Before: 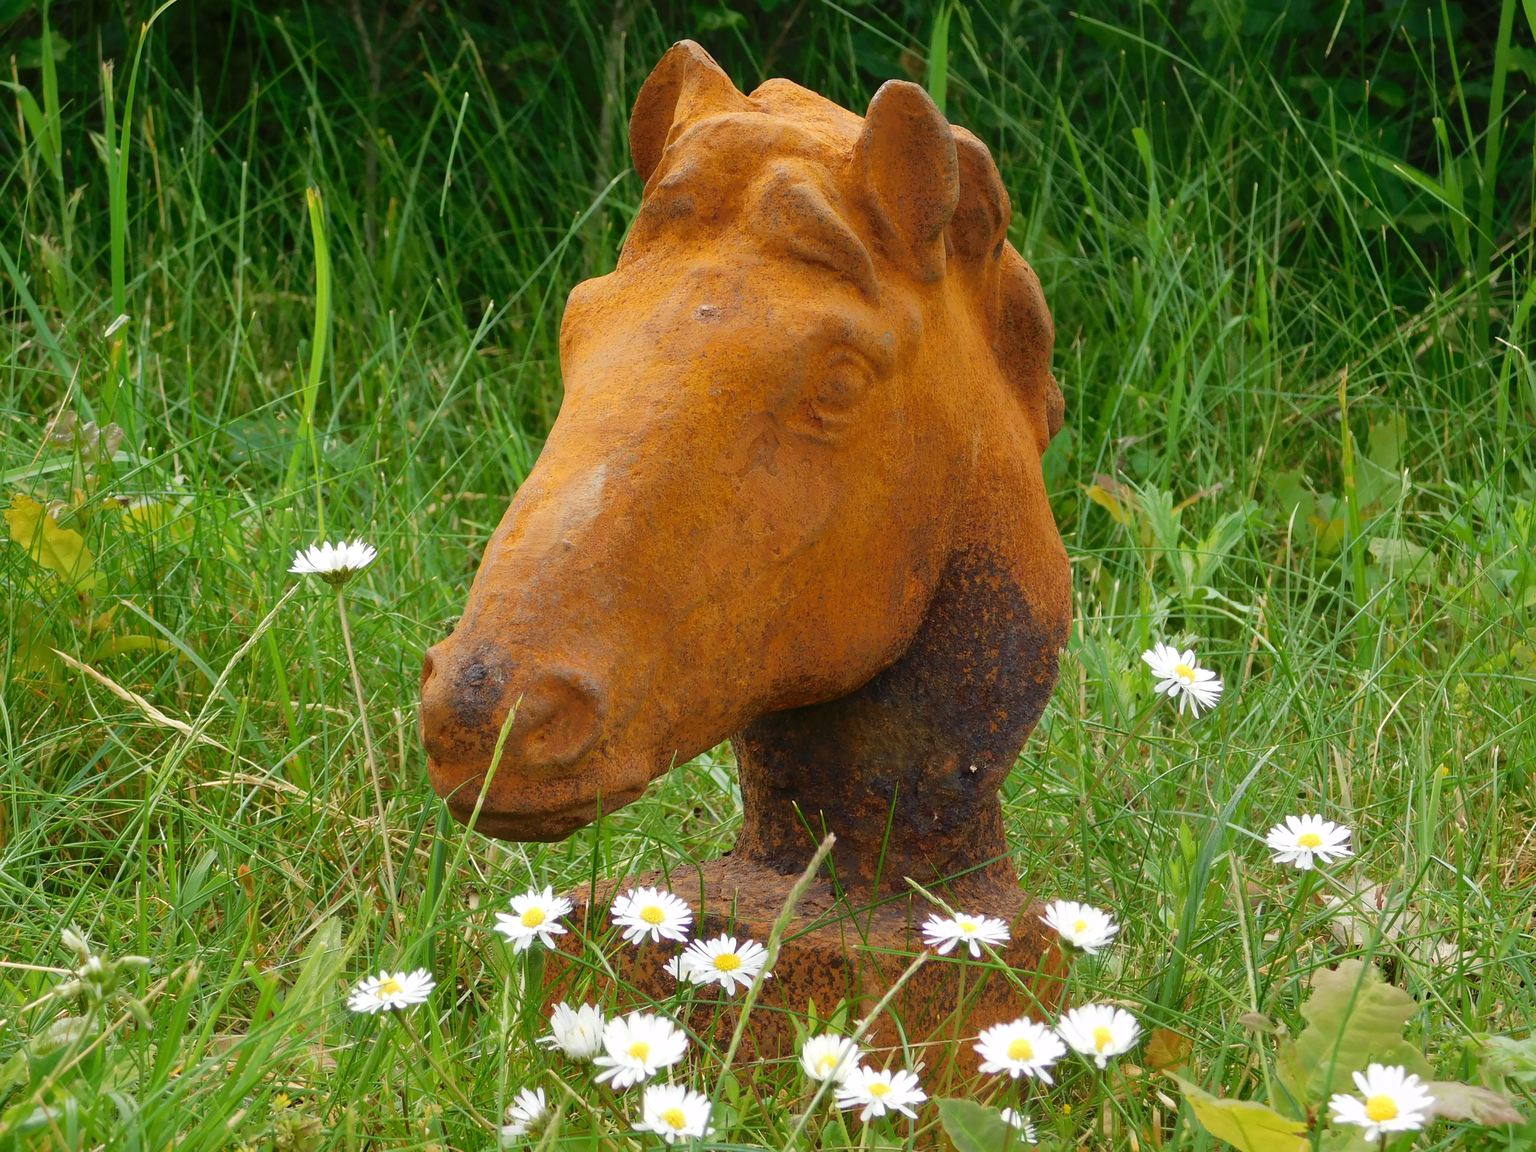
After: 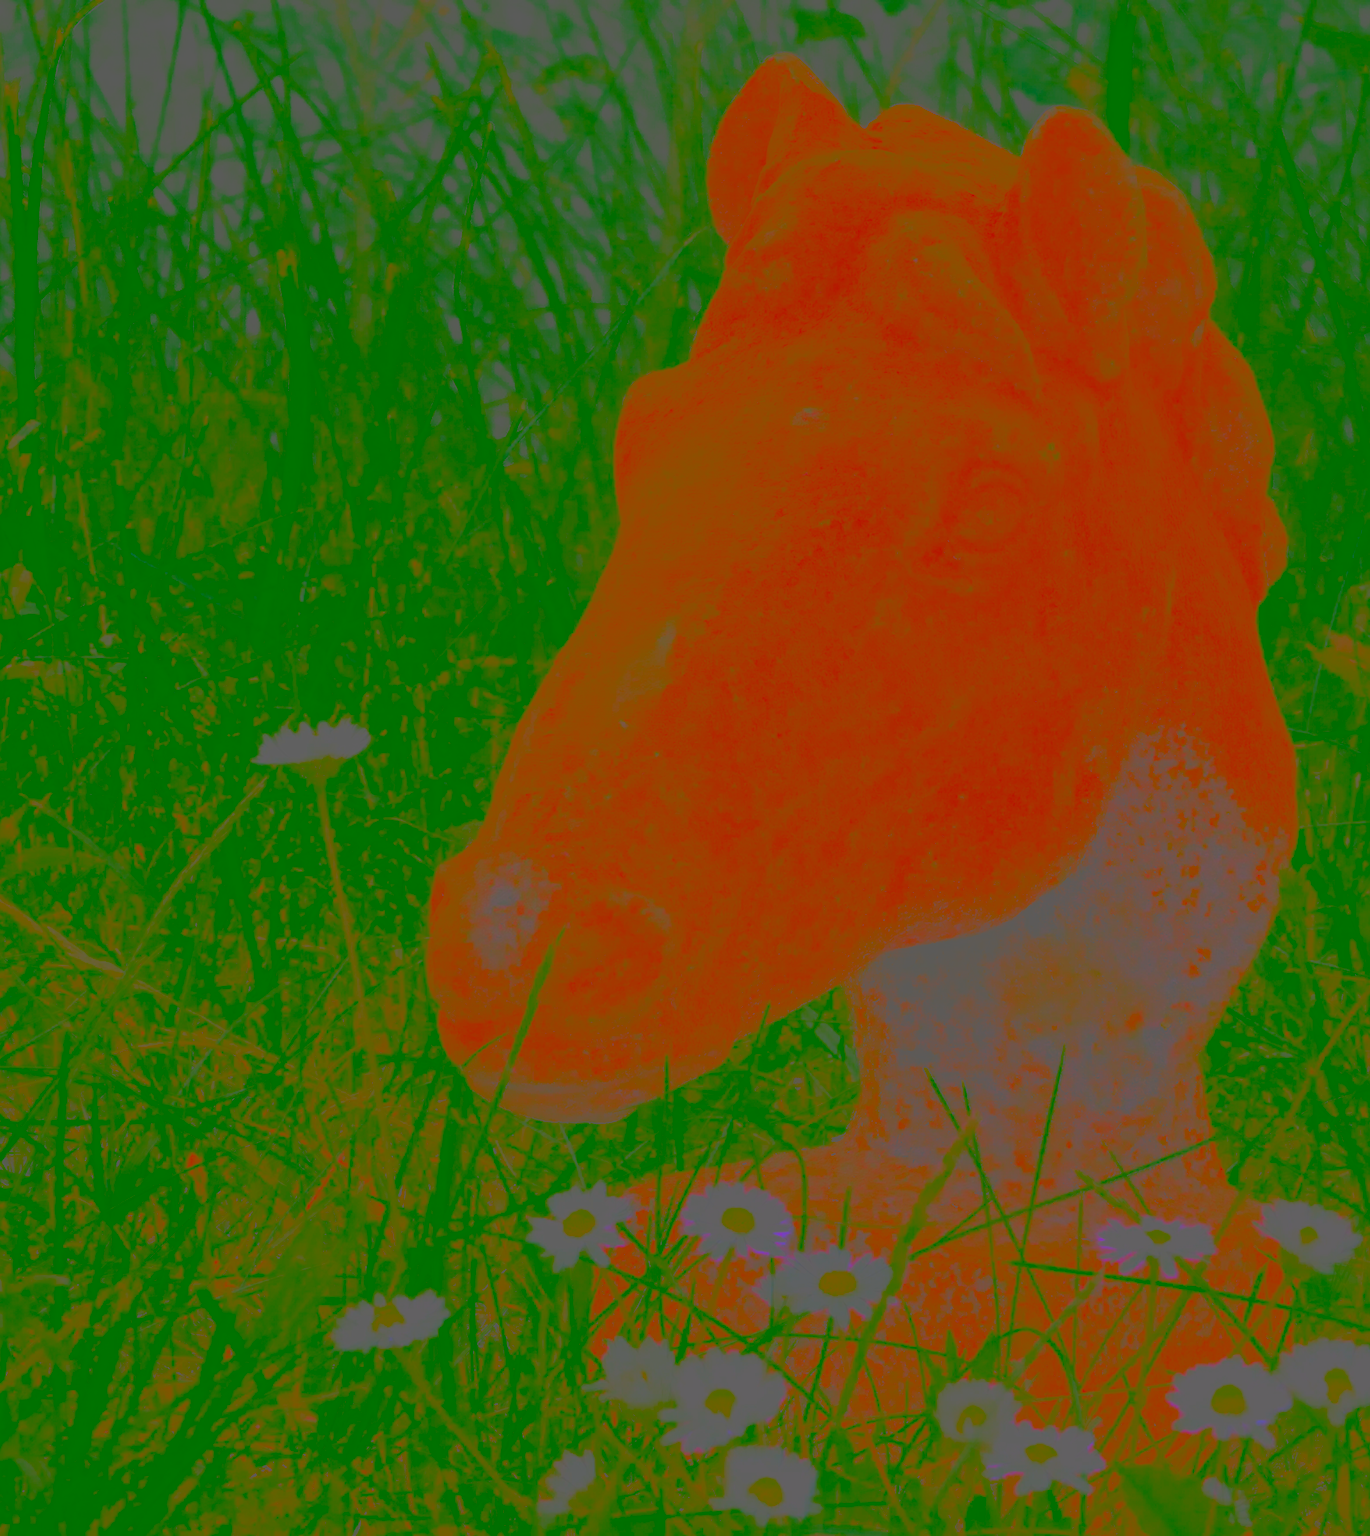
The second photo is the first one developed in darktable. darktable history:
sharpen: amount 0.57
filmic rgb: black relative exposure -7.65 EV, white relative exposure 4.56 EV, hardness 3.61, color science v6 (2022)
contrast brightness saturation: contrast -0.972, brightness -0.164, saturation 0.744
crop and rotate: left 6.484%, right 26.592%
